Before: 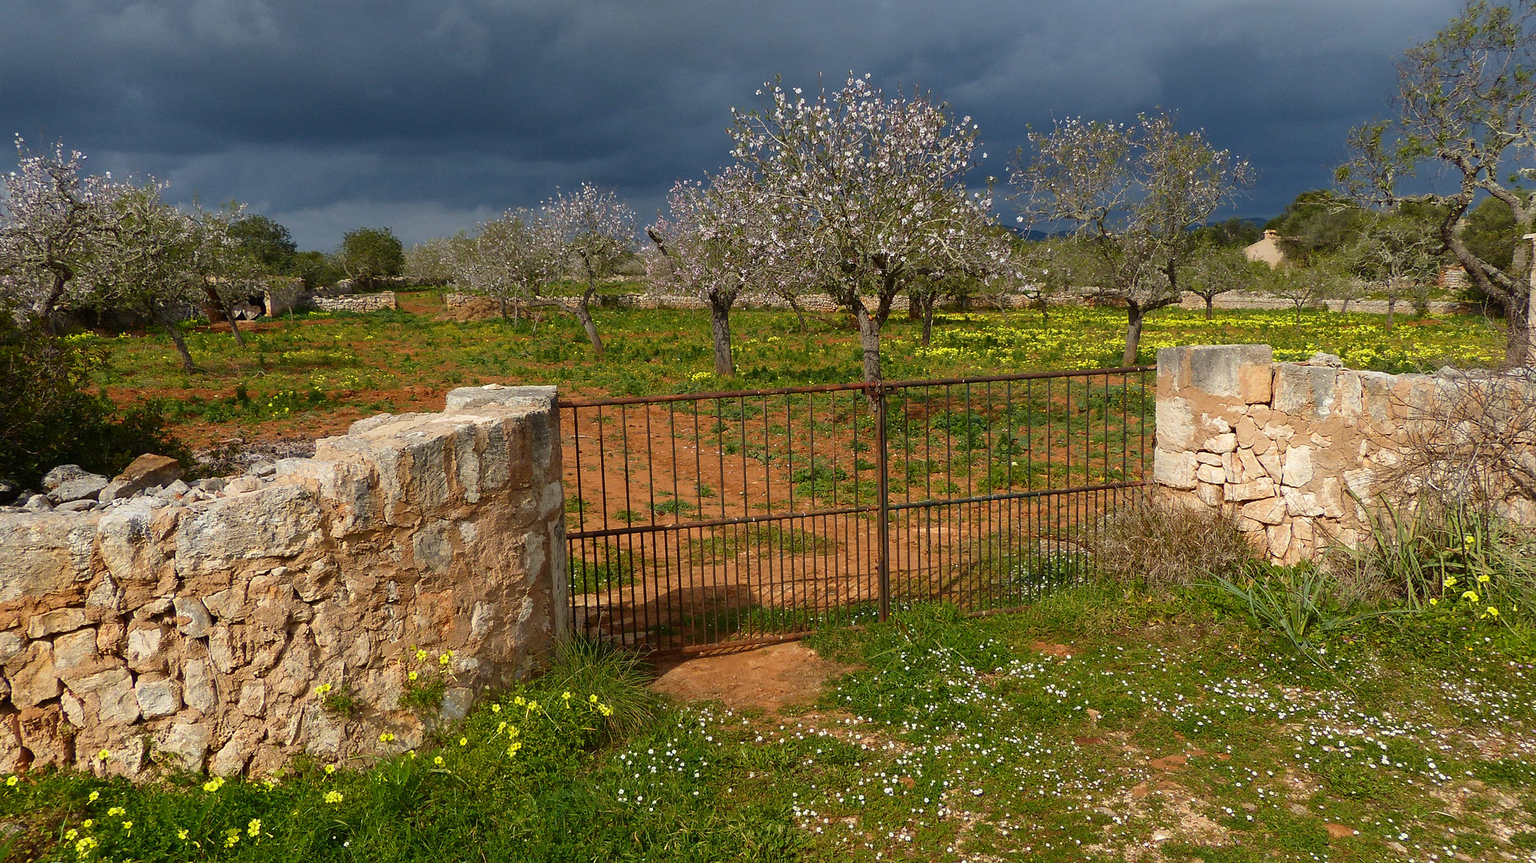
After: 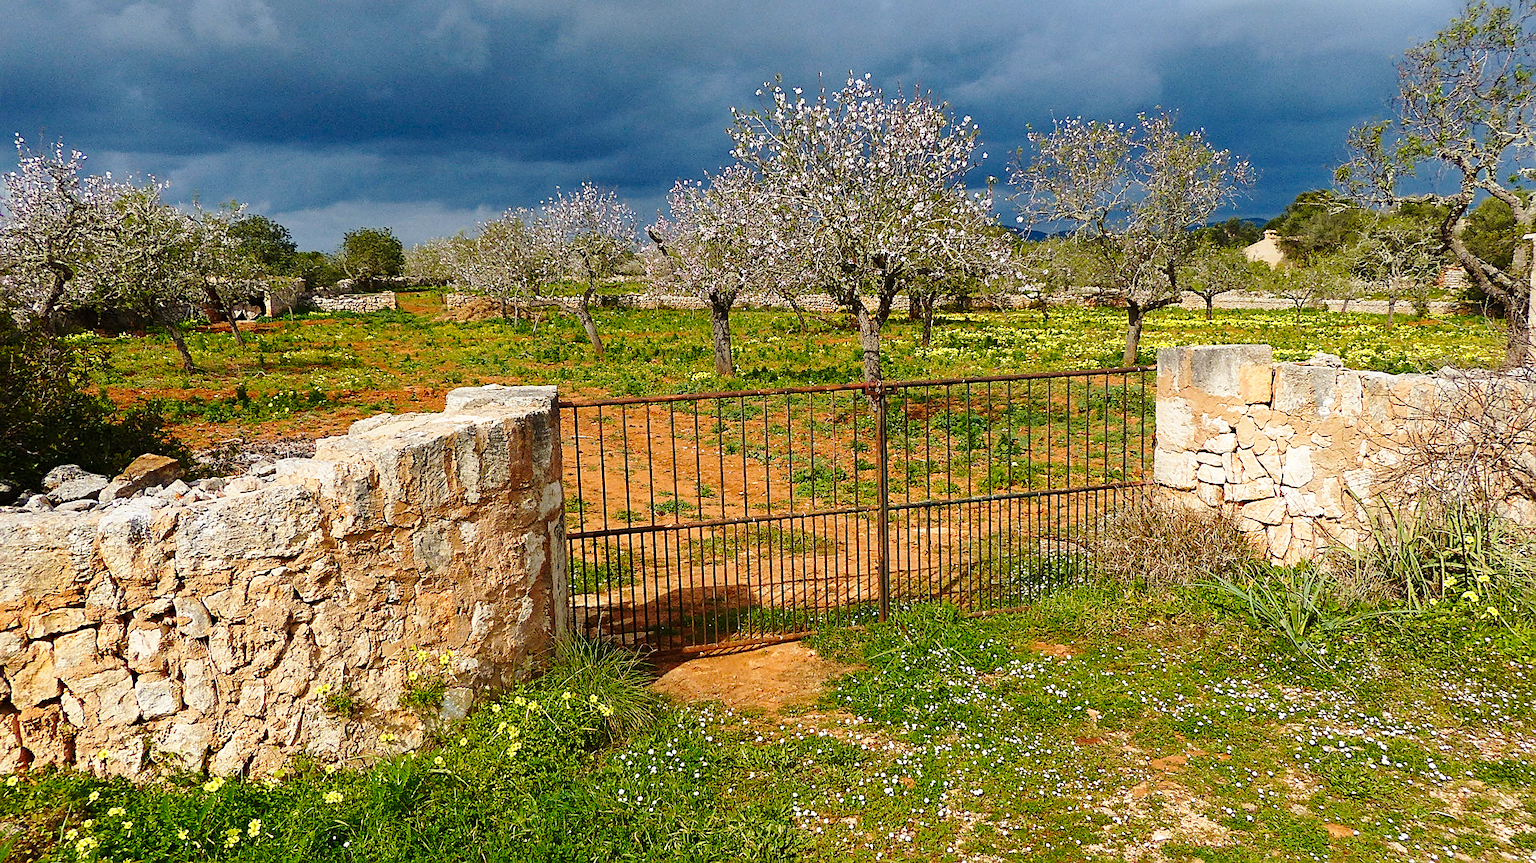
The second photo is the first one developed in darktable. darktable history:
haze removal: compatibility mode true
sharpen: on, module defaults
exposure: compensate highlight preservation false
base curve: curves: ch0 [(0, 0) (0.028, 0.03) (0.121, 0.232) (0.46, 0.748) (0.859, 0.968) (1, 1)], preserve colors none
